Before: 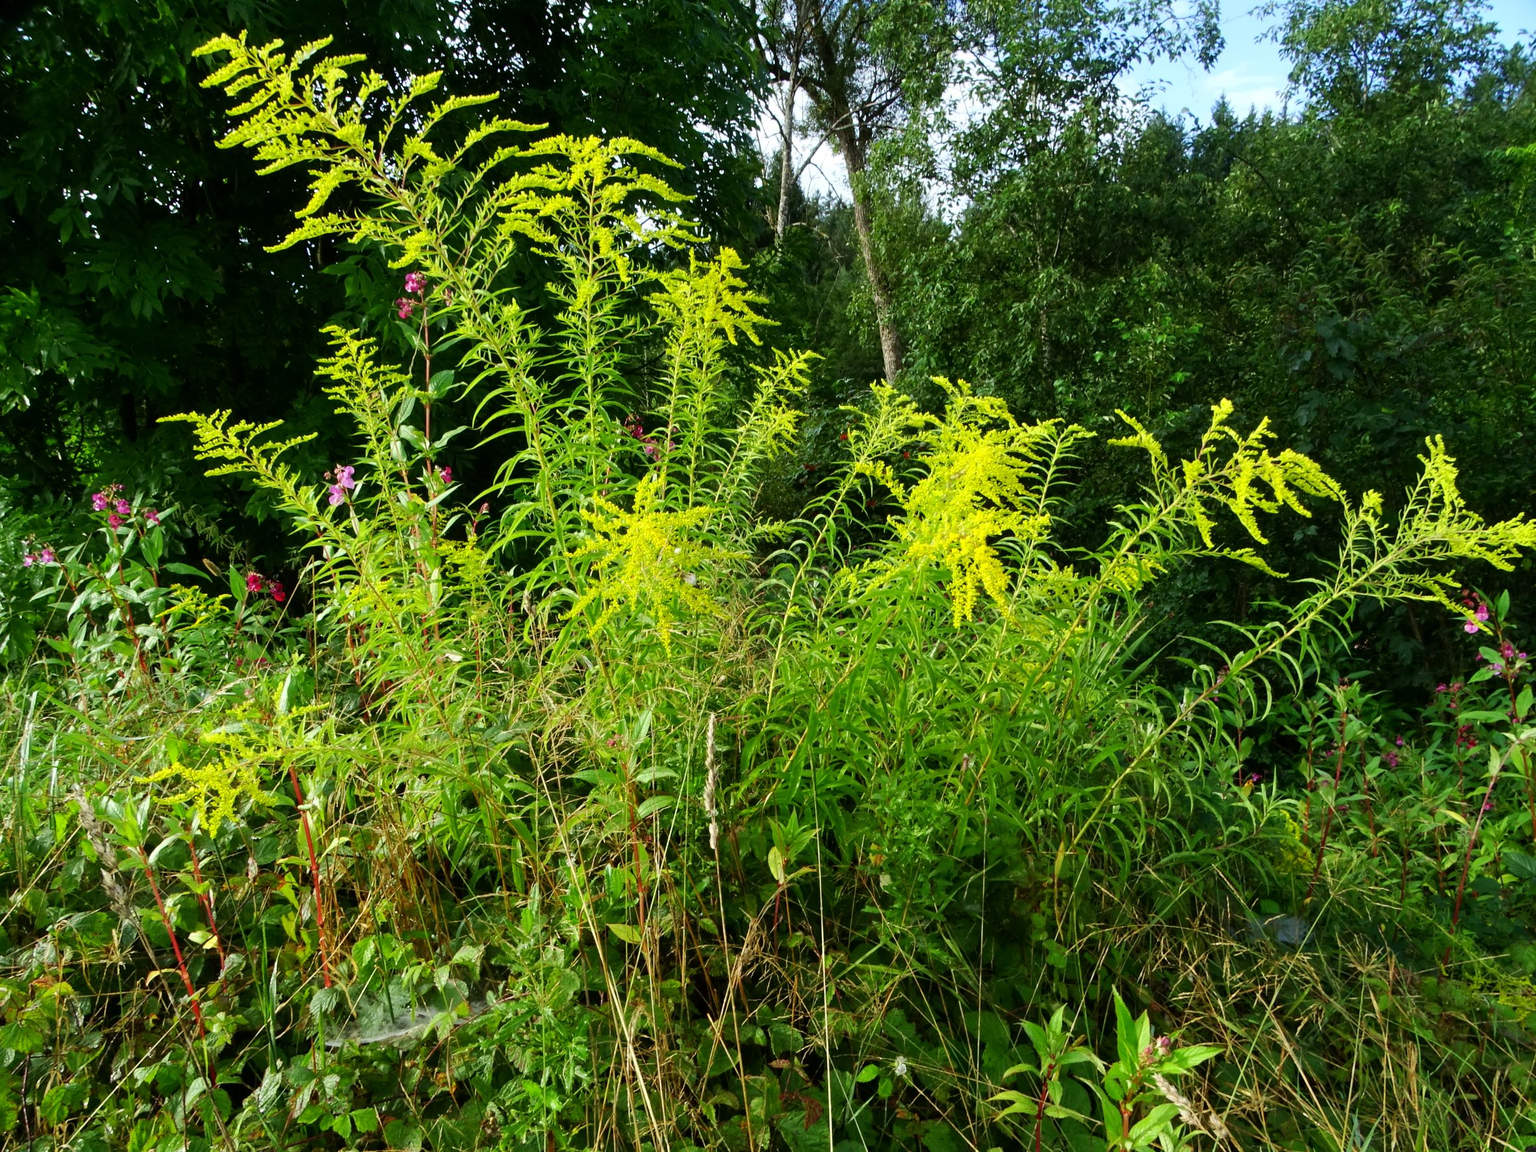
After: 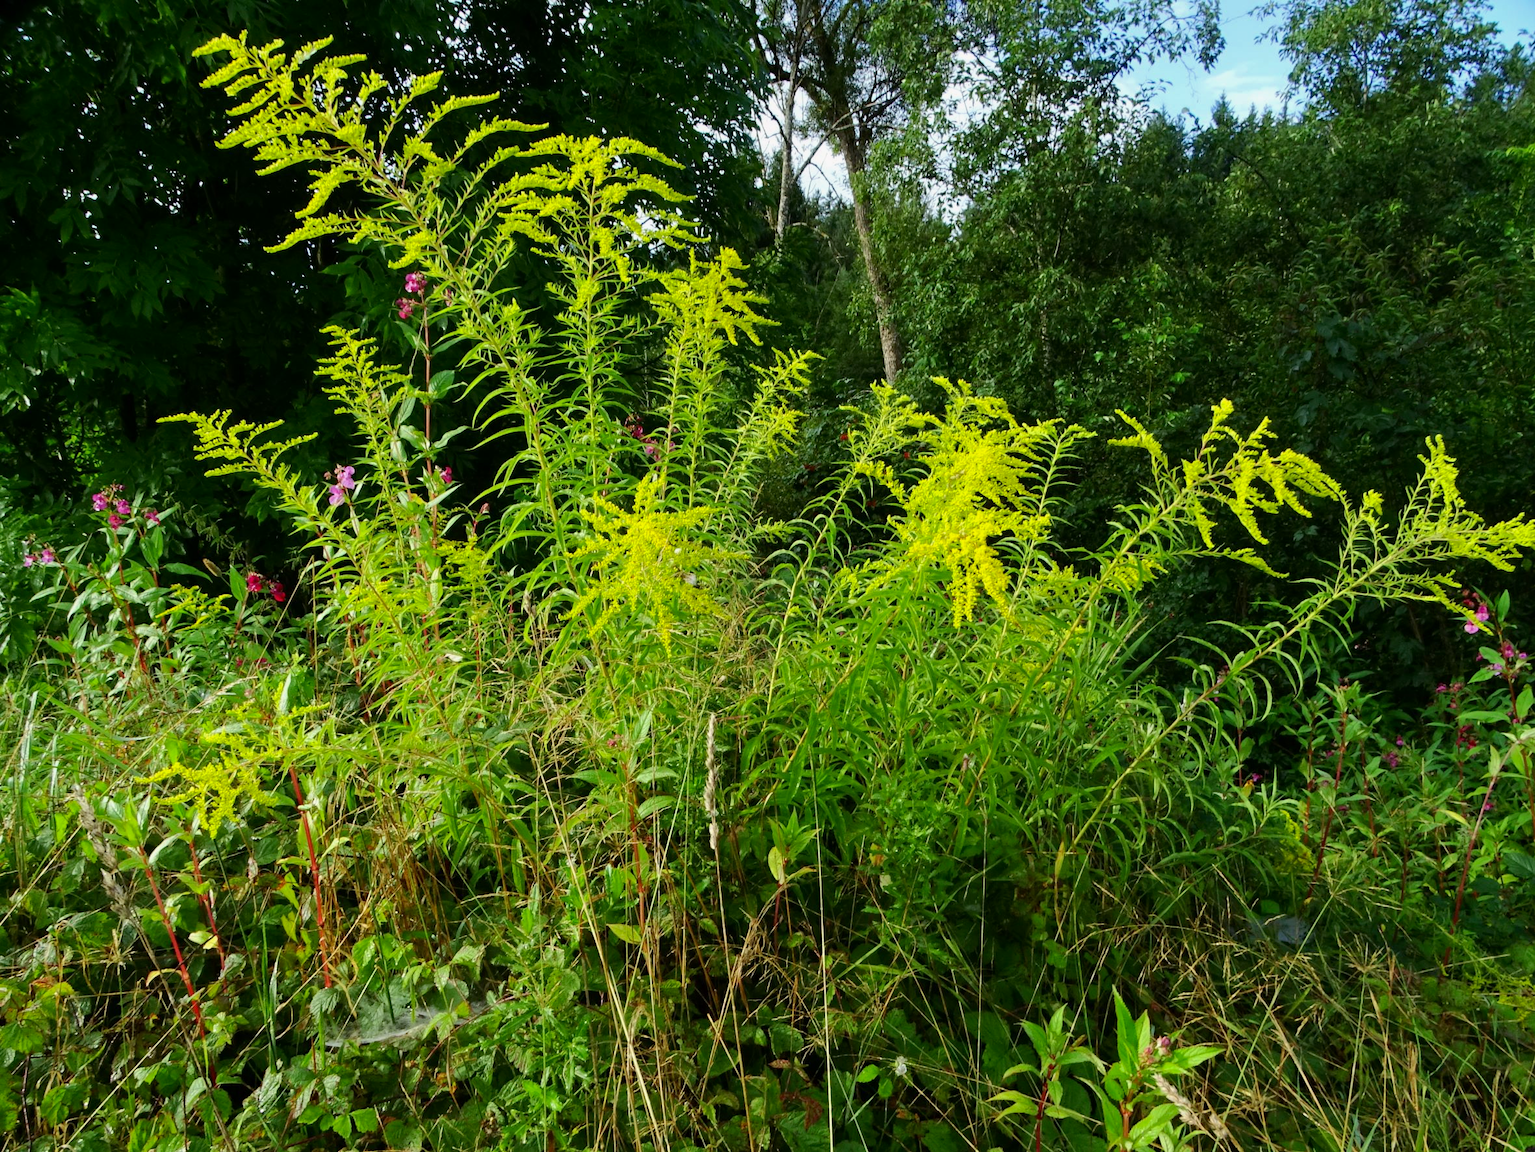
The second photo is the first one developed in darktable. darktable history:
shadows and highlights: shadows -20.49, white point adjustment -2.16, highlights -35.16
haze removal: adaptive false
